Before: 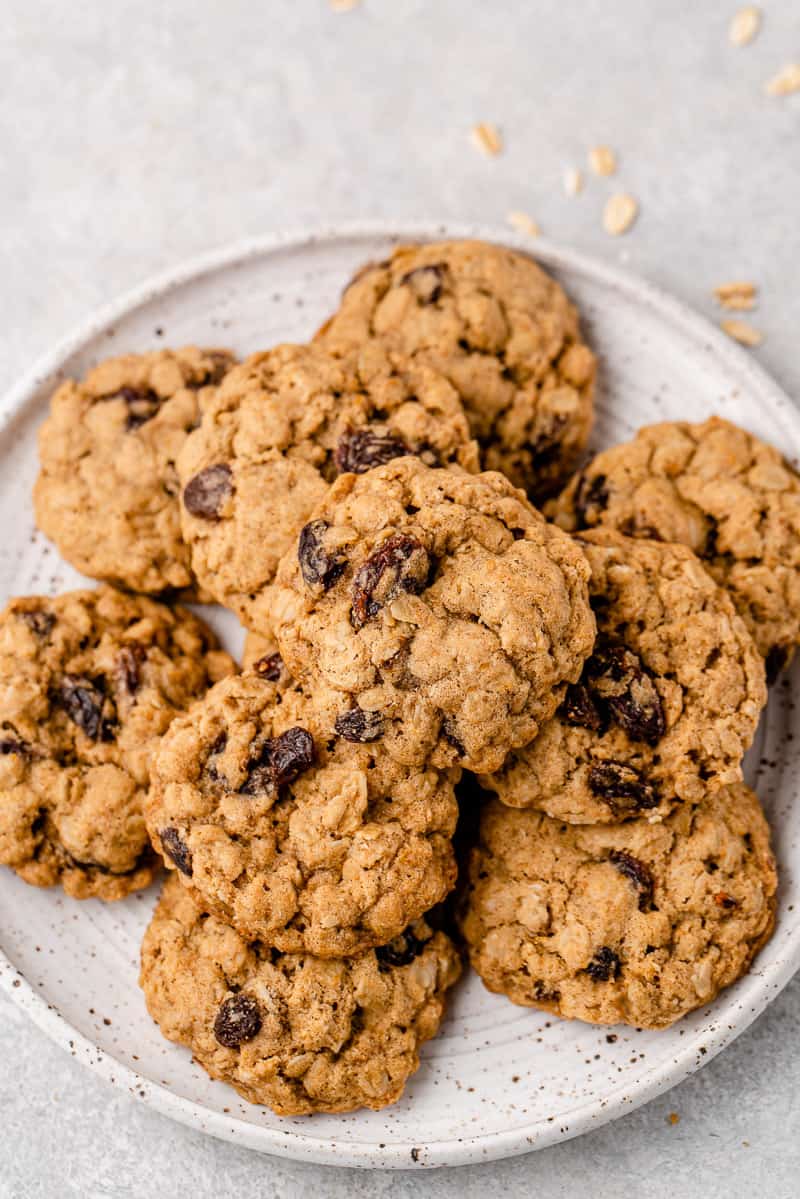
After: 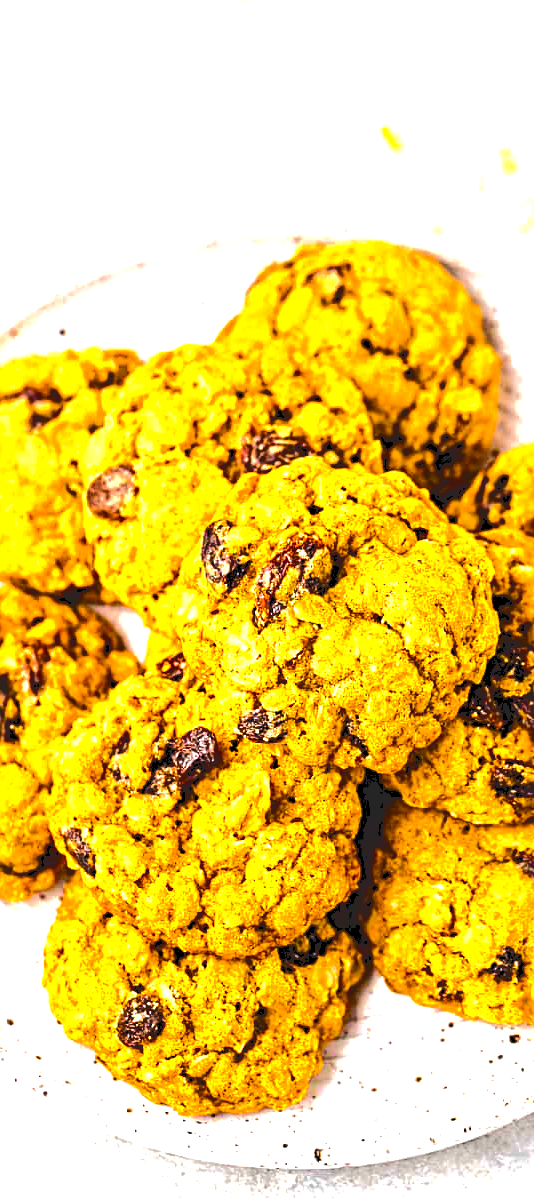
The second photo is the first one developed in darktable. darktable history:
sharpen: radius 3.948
exposure: black level correction 0, exposure 1 EV, compensate highlight preservation false
tone curve: curves: ch0 [(0, 0) (0.003, 0.15) (0.011, 0.151) (0.025, 0.15) (0.044, 0.15) (0.069, 0.151) (0.1, 0.153) (0.136, 0.16) (0.177, 0.183) (0.224, 0.21) (0.277, 0.253) (0.335, 0.309) (0.399, 0.389) (0.468, 0.479) (0.543, 0.58) (0.623, 0.677) (0.709, 0.747) (0.801, 0.808) (0.898, 0.87) (1, 1)], color space Lab, independent channels, preserve colors none
crop and rotate: left 12.348%, right 20.86%
local contrast: mode bilateral grid, contrast 20, coarseness 50, detail 119%, midtone range 0.2
color balance rgb: perceptual saturation grading › global saturation 59.267%, perceptual saturation grading › highlights 20.243%, perceptual saturation grading › shadows -50.319%, perceptual brilliance grading › global brilliance 12.6%, global vibrance 20%
